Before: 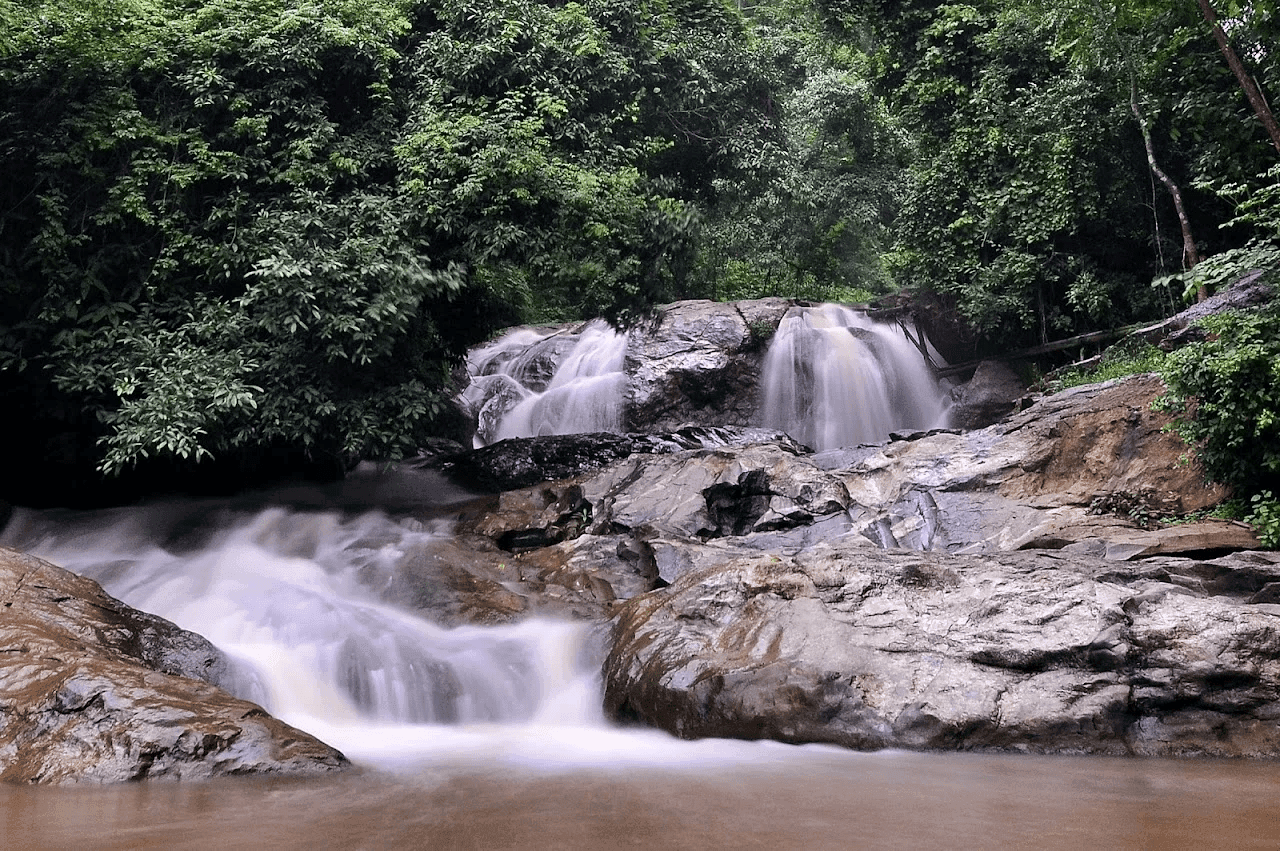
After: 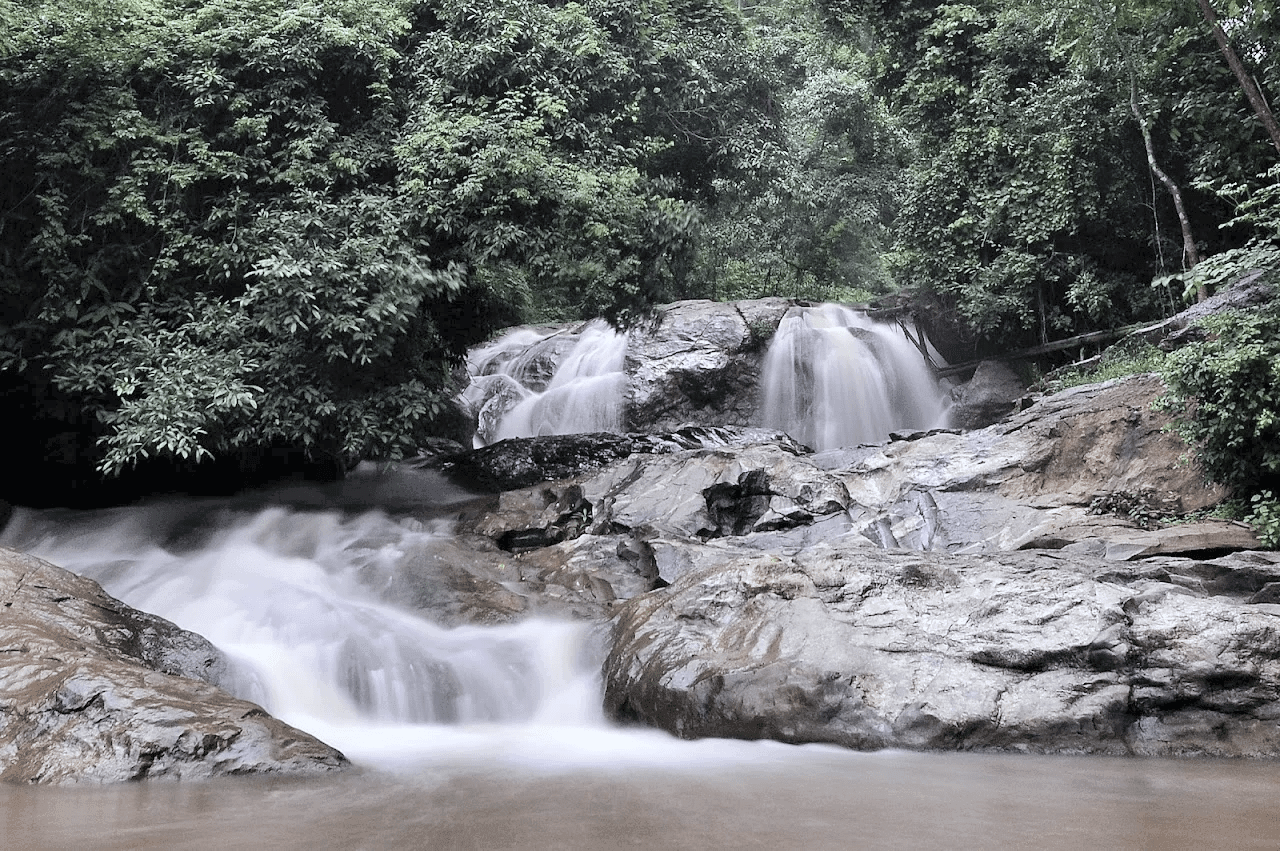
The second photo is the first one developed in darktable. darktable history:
color calibration: illuminant Planckian (black body), adaptation linear Bradford (ICC v4), x 0.36, y 0.366, temperature 4503.97 K
contrast brightness saturation: brightness 0.181, saturation -0.481
